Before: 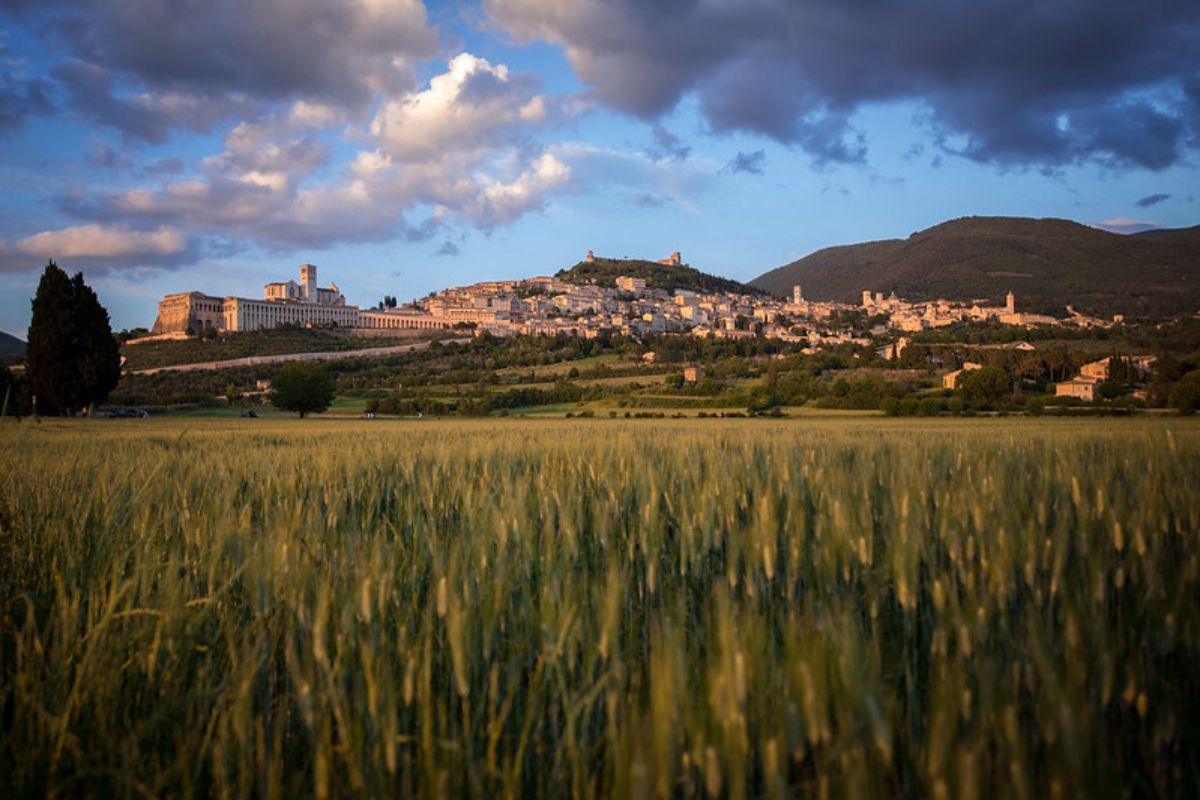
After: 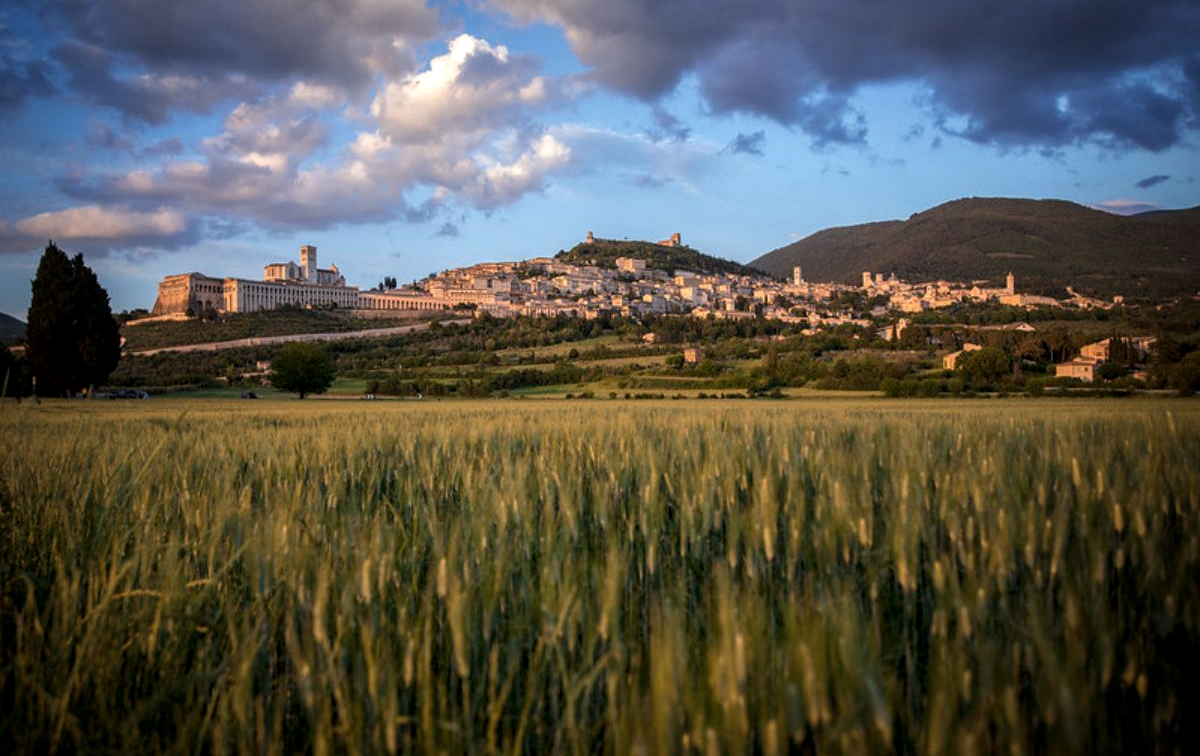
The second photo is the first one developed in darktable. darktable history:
crop and rotate: top 2.479%, bottom 3.018%
local contrast: on, module defaults
vignetting: saturation 0, unbound false
